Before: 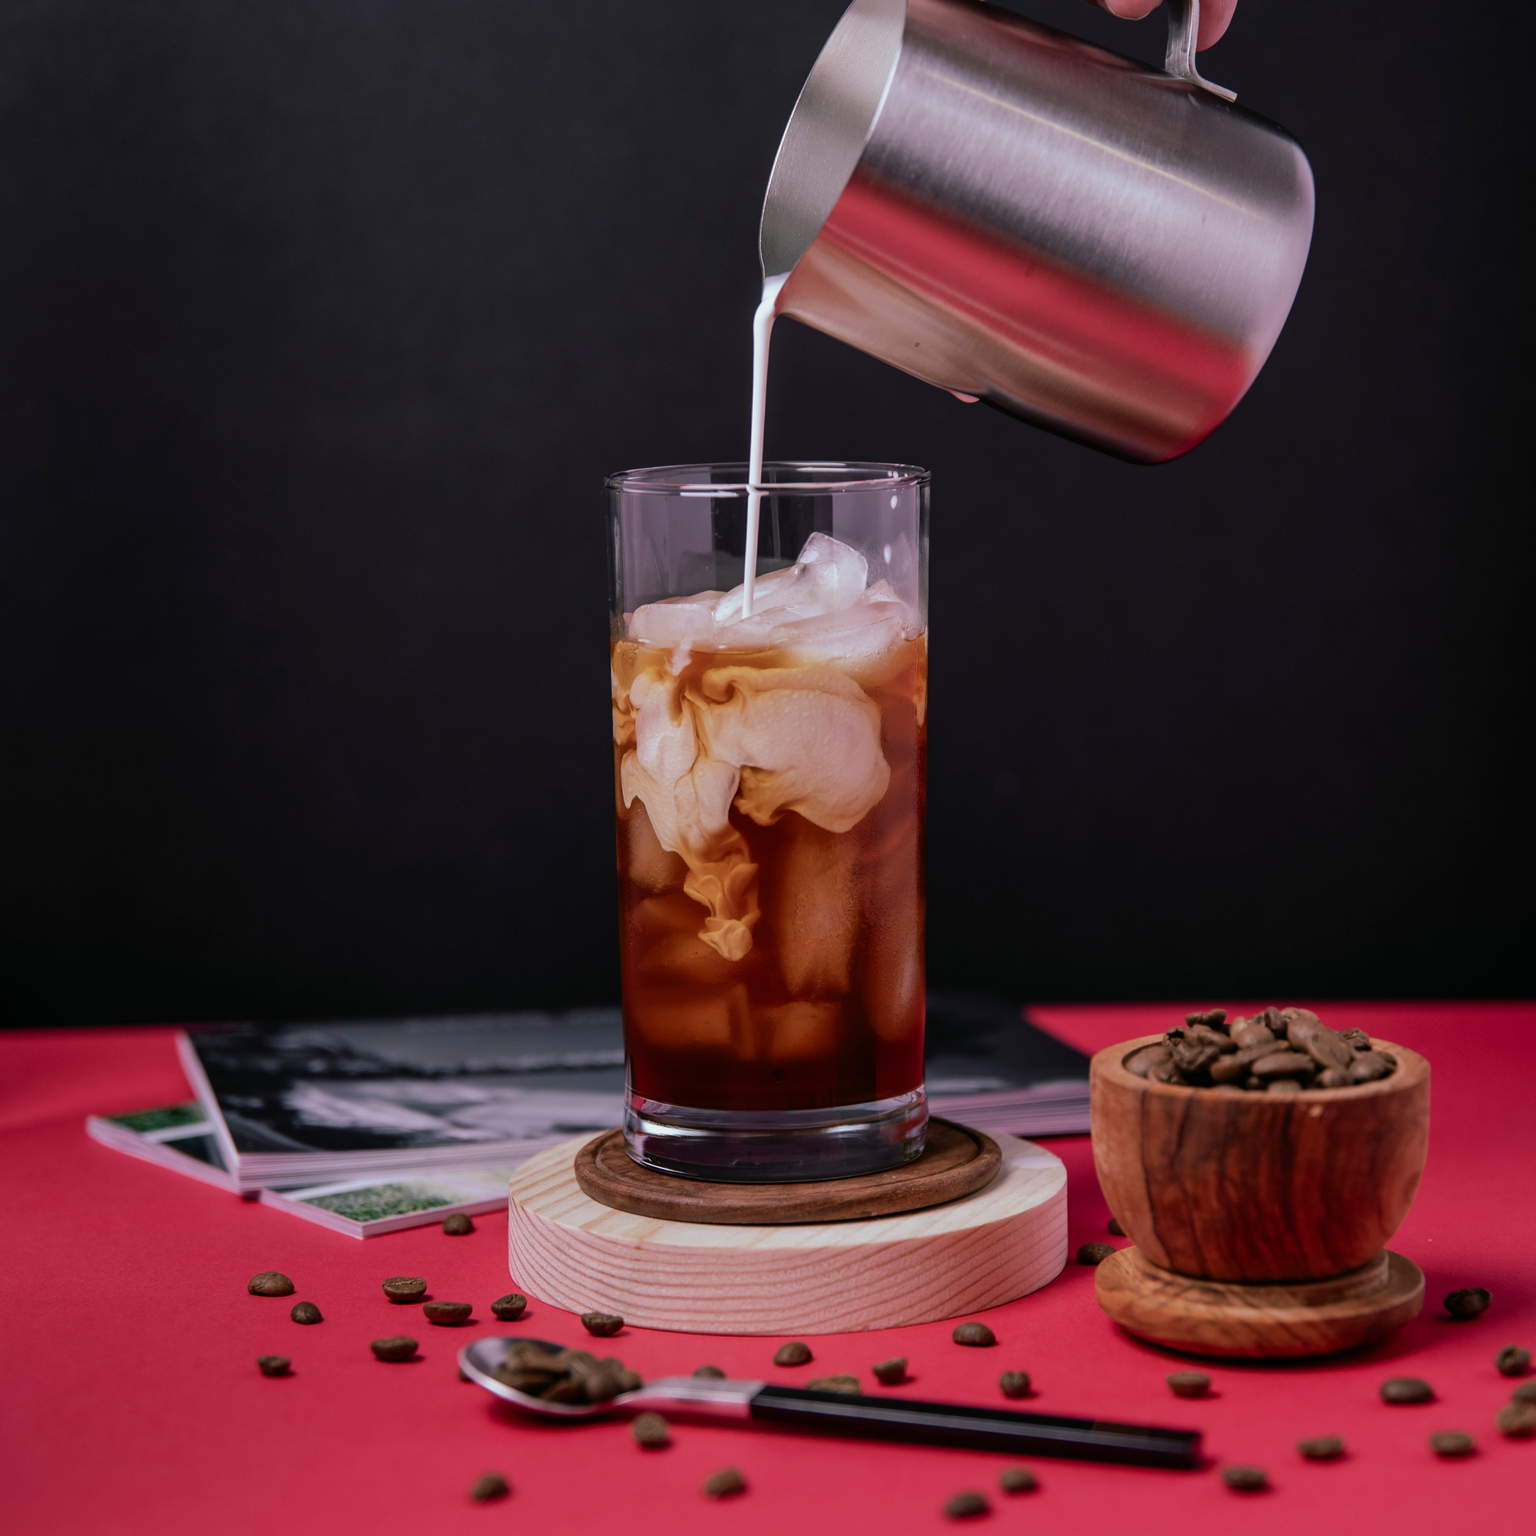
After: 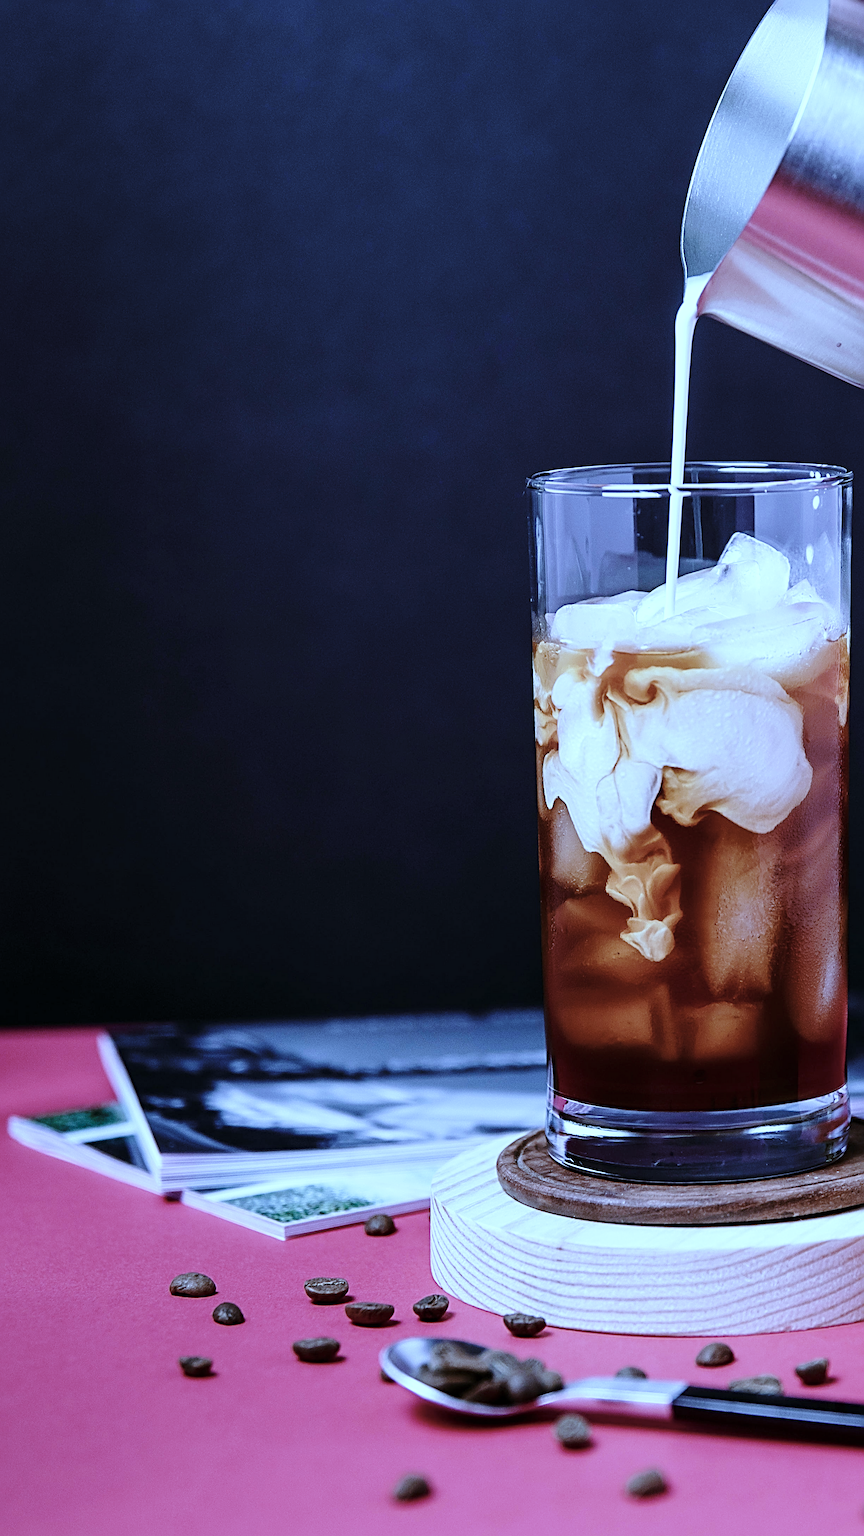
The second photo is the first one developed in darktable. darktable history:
exposure: black level correction 0.001, exposure 0.5 EV, compensate exposure bias true, compensate highlight preservation false
color correction: highlights a* -12.64, highlights b* -18.1, saturation 0.7
crop: left 5.114%, right 38.589%
base curve: curves: ch0 [(0, 0) (0.028, 0.03) (0.121, 0.232) (0.46, 0.748) (0.859, 0.968) (1, 1)], preserve colors none
sharpen: radius 3.69, amount 0.928
white balance: red 0.766, blue 1.537
